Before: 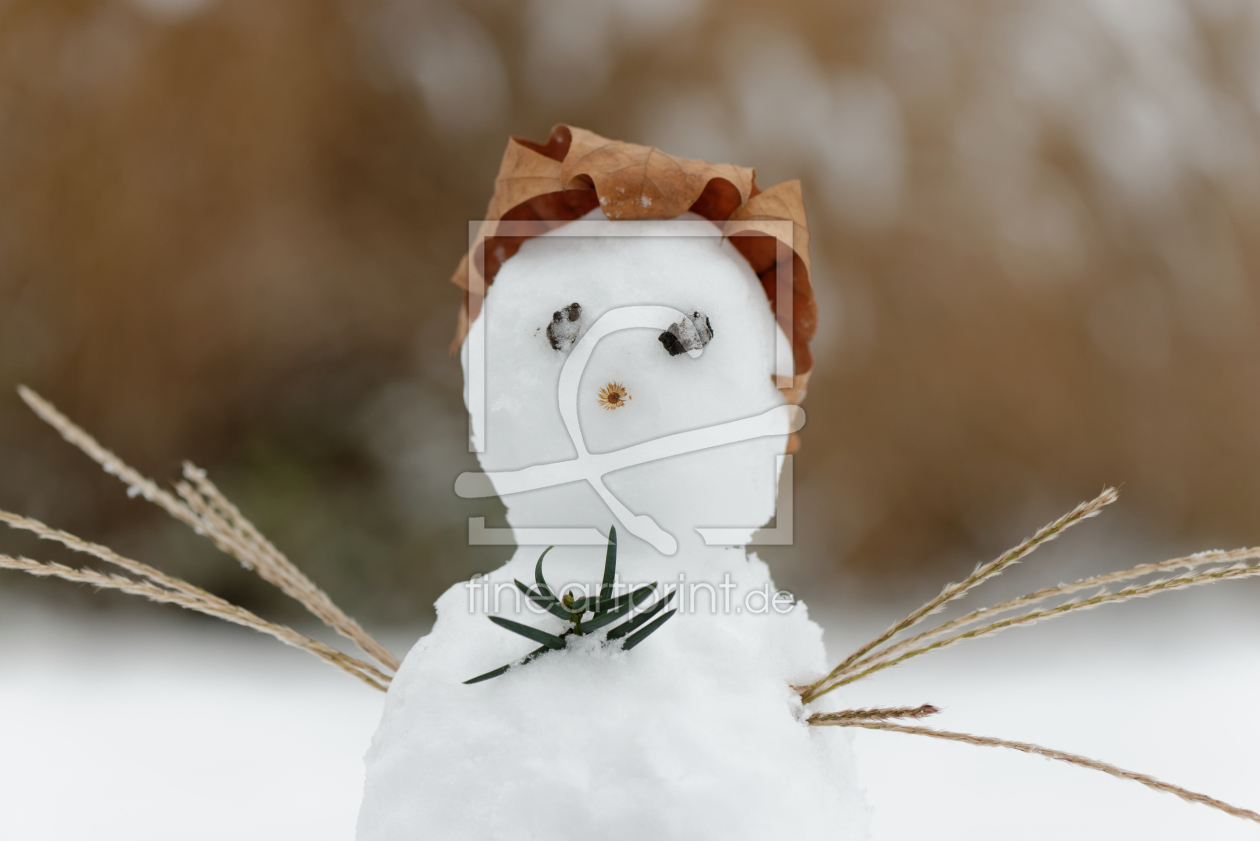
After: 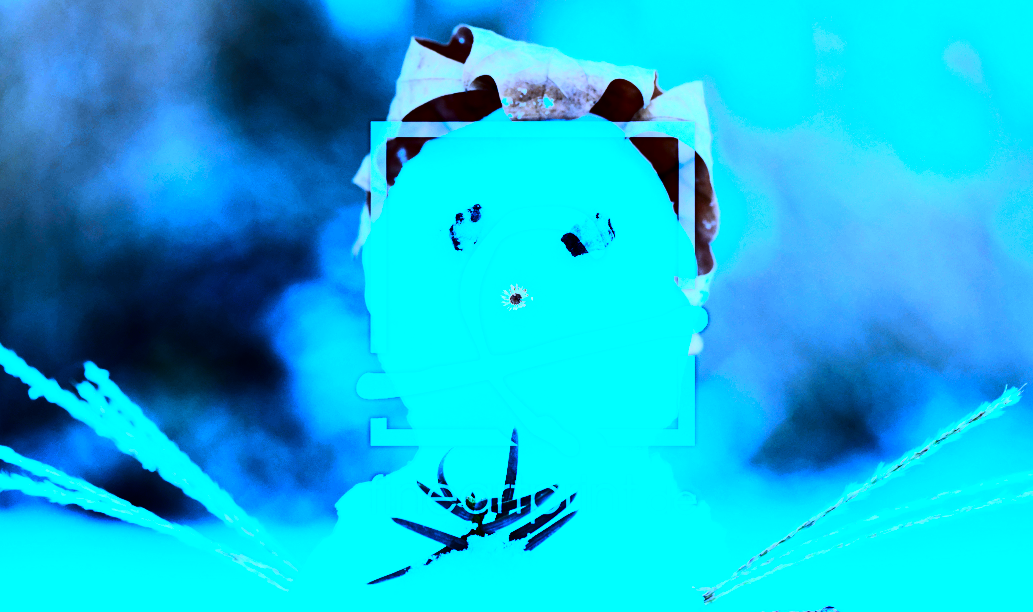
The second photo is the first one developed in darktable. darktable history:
rgb curve: curves: ch0 [(0, 0) (0.21, 0.15) (0.24, 0.21) (0.5, 0.75) (0.75, 0.96) (0.89, 0.99) (1, 1)]; ch1 [(0, 0.02) (0.21, 0.13) (0.25, 0.2) (0.5, 0.67) (0.75, 0.9) (0.89, 0.97) (1, 1)]; ch2 [(0, 0.02) (0.21, 0.13) (0.25, 0.2) (0.5, 0.67) (0.75, 0.9) (0.89, 0.97) (1, 1)], compensate middle gray true
tone equalizer: -8 EV -0.75 EV, -7 EV -0.7 EV, -6 EV -0.6 EV, -5 EV -0.4 EV, -3 EV 0.4 EV, -2 EV 0.6 EV, -1 EV 0.7 EV, +0 EV 0.75 EV, edges refinement/feathering 500, mask exposure compensation -1.57 EV, preserve details no
color calibration: illuminant as shot in camera, x 0.442, y 0.413, temperature 2903.13 K
crop: left 7.856%, top 11.836%, right 10.12%, bottom 15.387%
contrast brightness saturation: contrast 0.09, brightness -0.59, saturation 0.17
white balance: red 0.766, blue 1.537
exposure: black level correction -0.001, exposure 0.9 EV, compensate exposure bias true, compensate highlight preservation false
